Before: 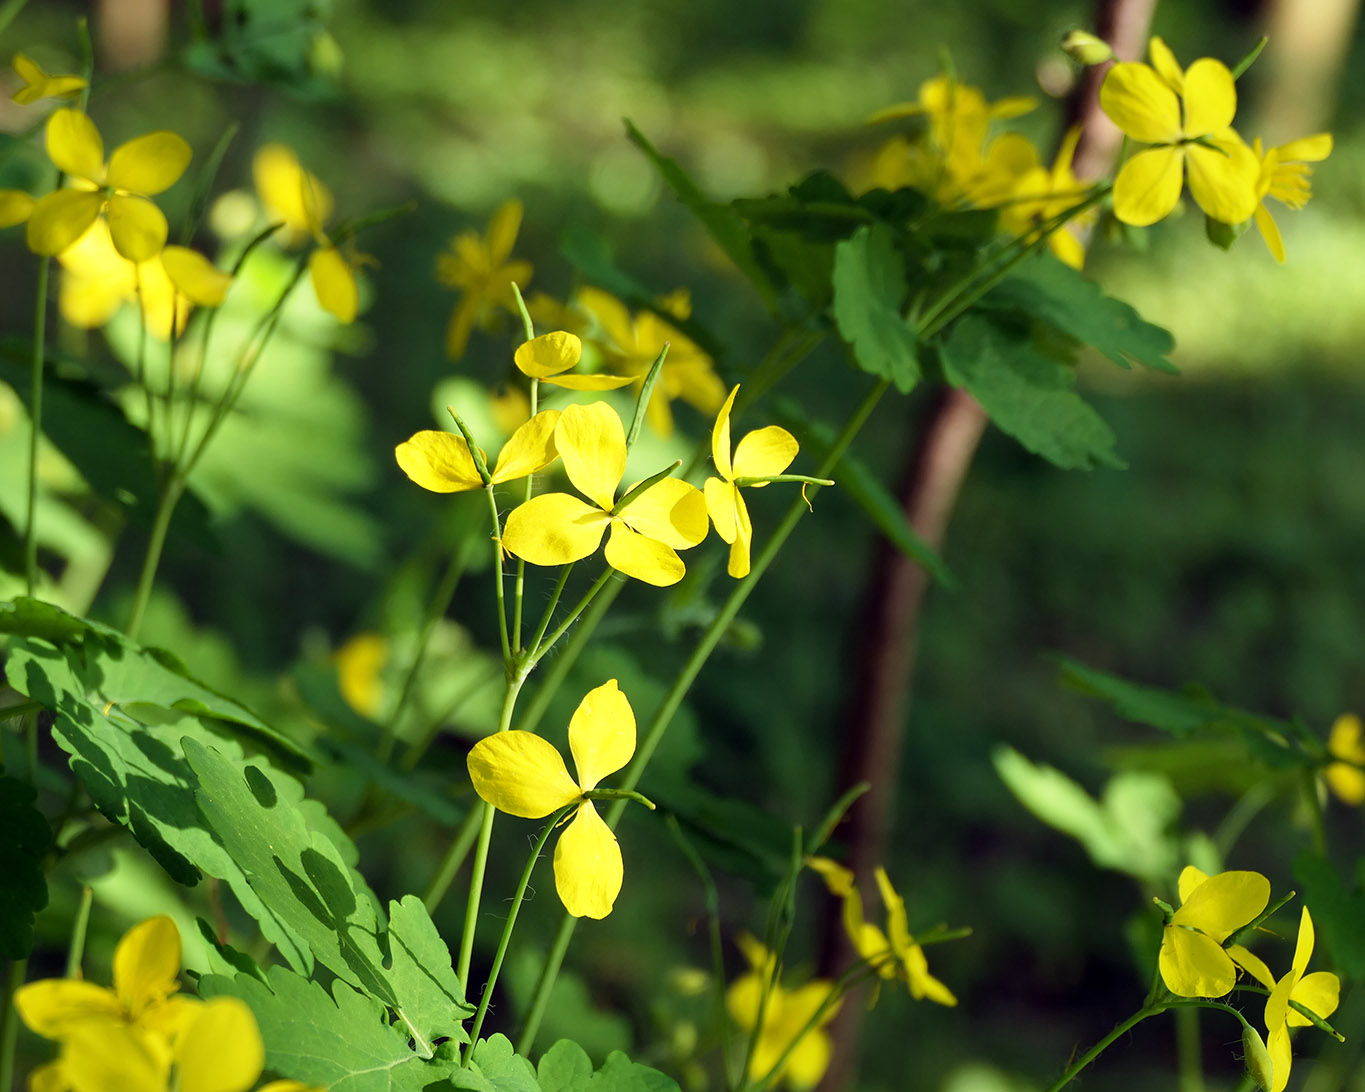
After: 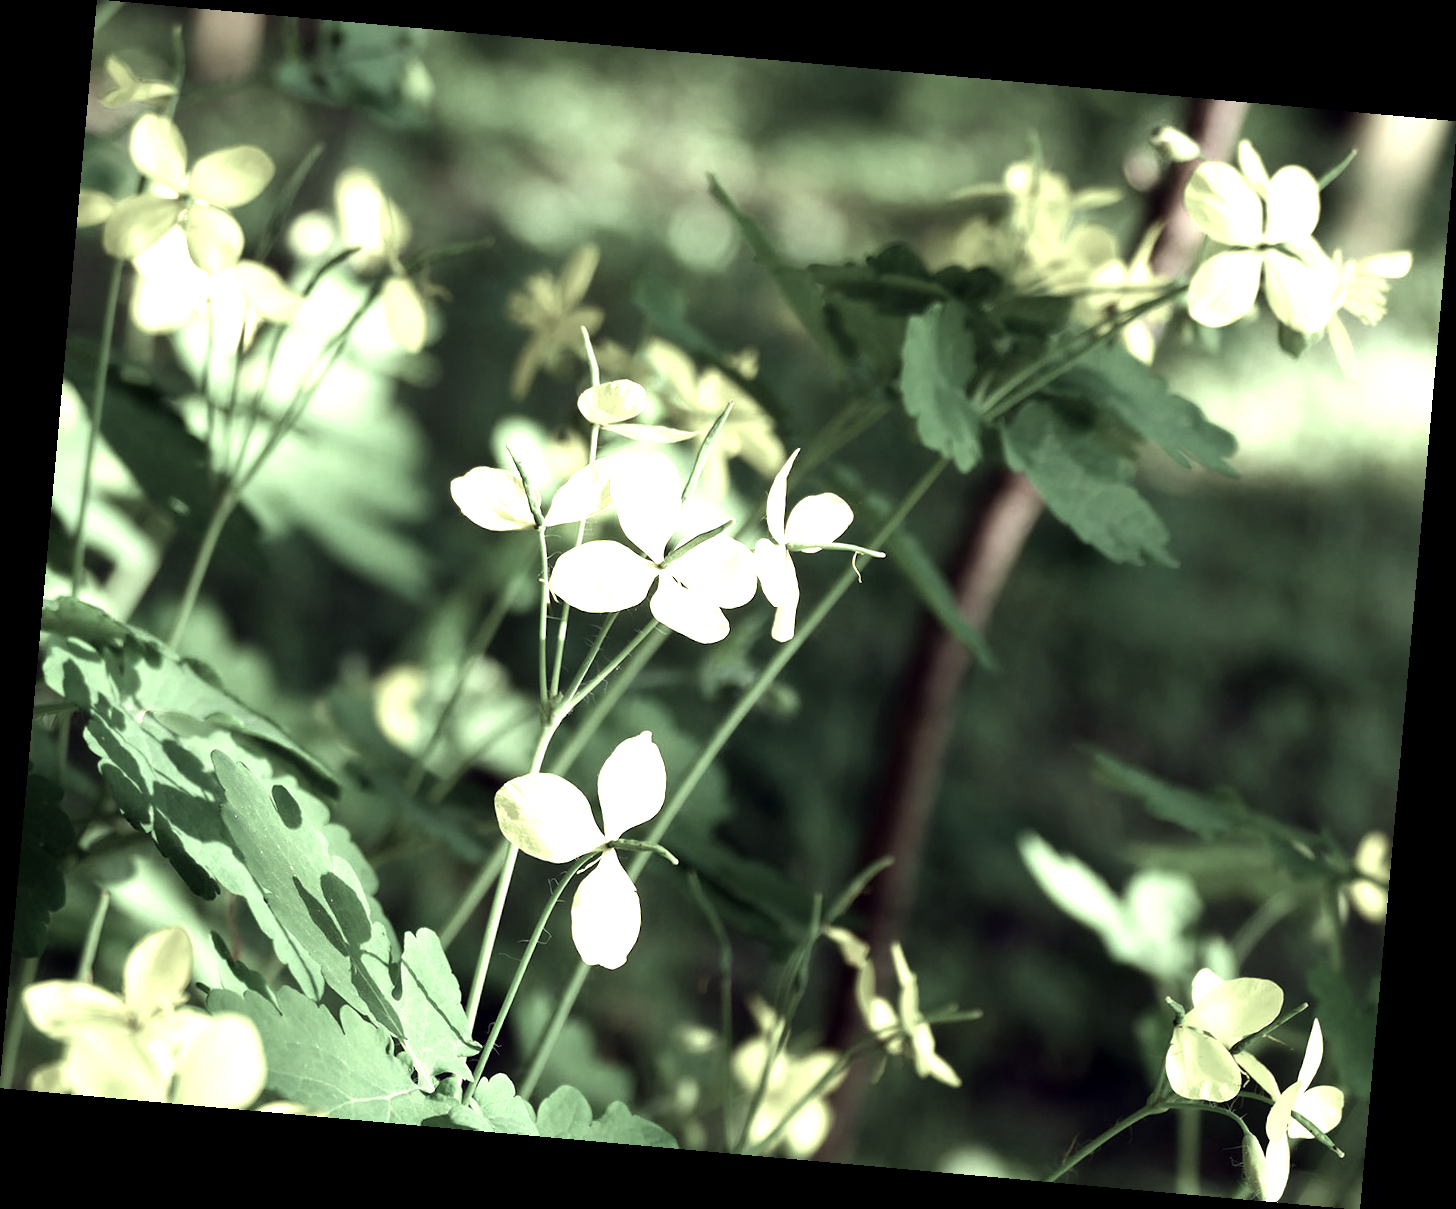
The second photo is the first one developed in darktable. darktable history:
color zones: curves: ch0 [(0.25, 0.667) (0.758, 0.368)]; ch1 [(0.215, 0.245) (0.761, 0.373)]; ch2 [(0.247, 0.554) (0.761, 0.436)]
rotate and perspective: rotation 5.12°, automatic cropping off
